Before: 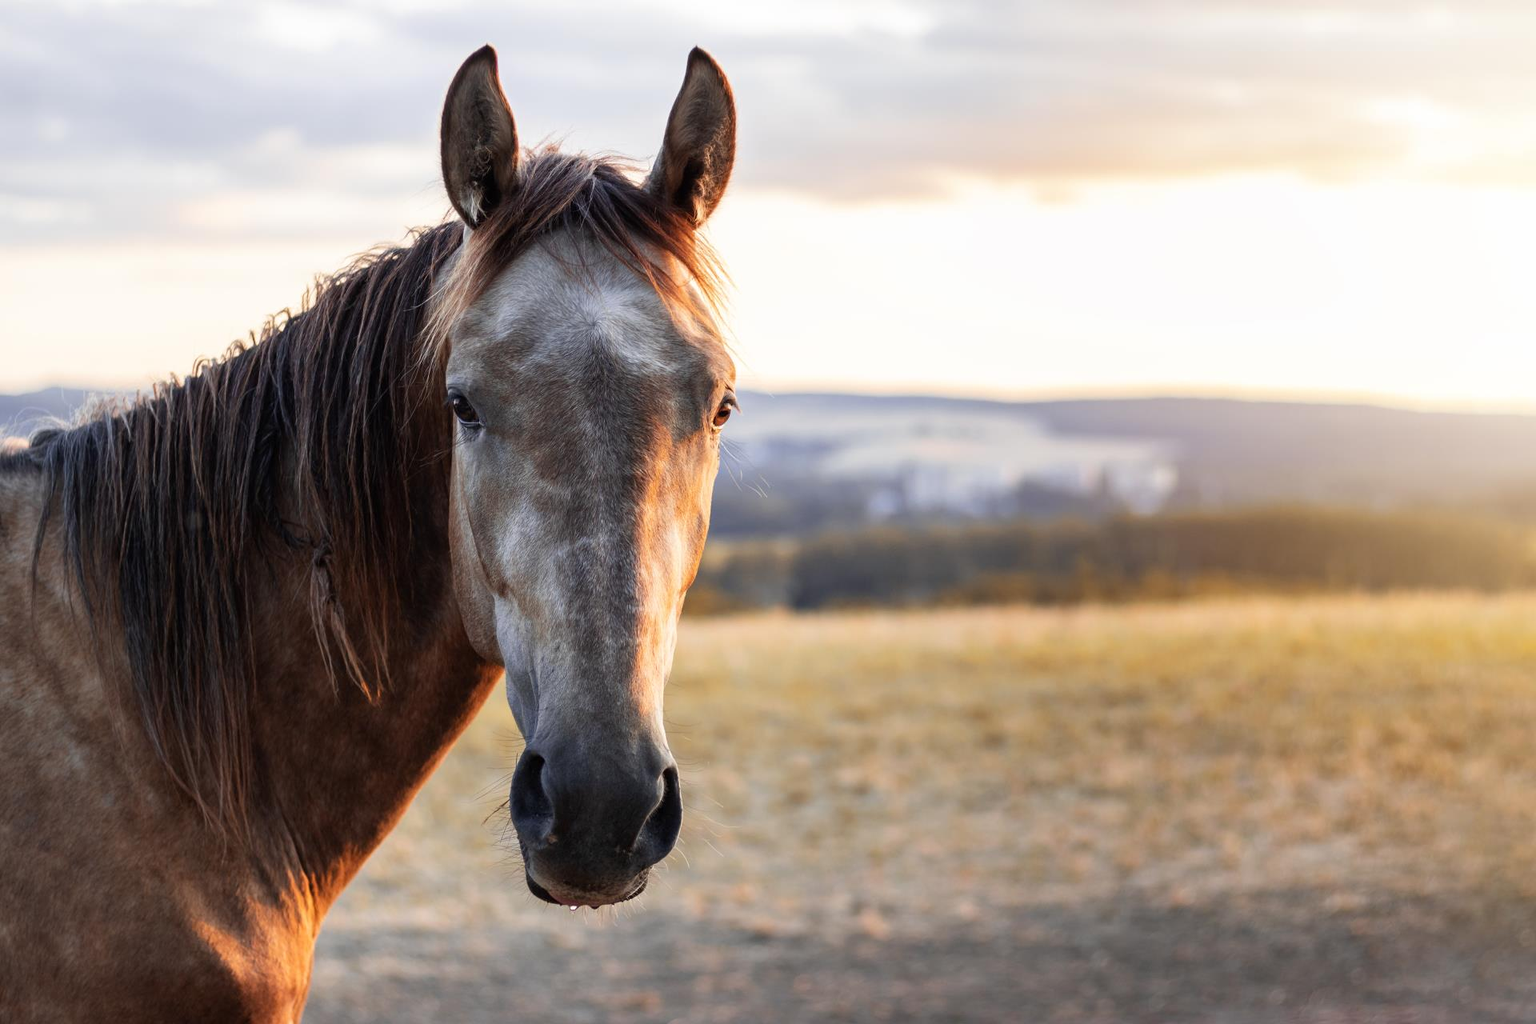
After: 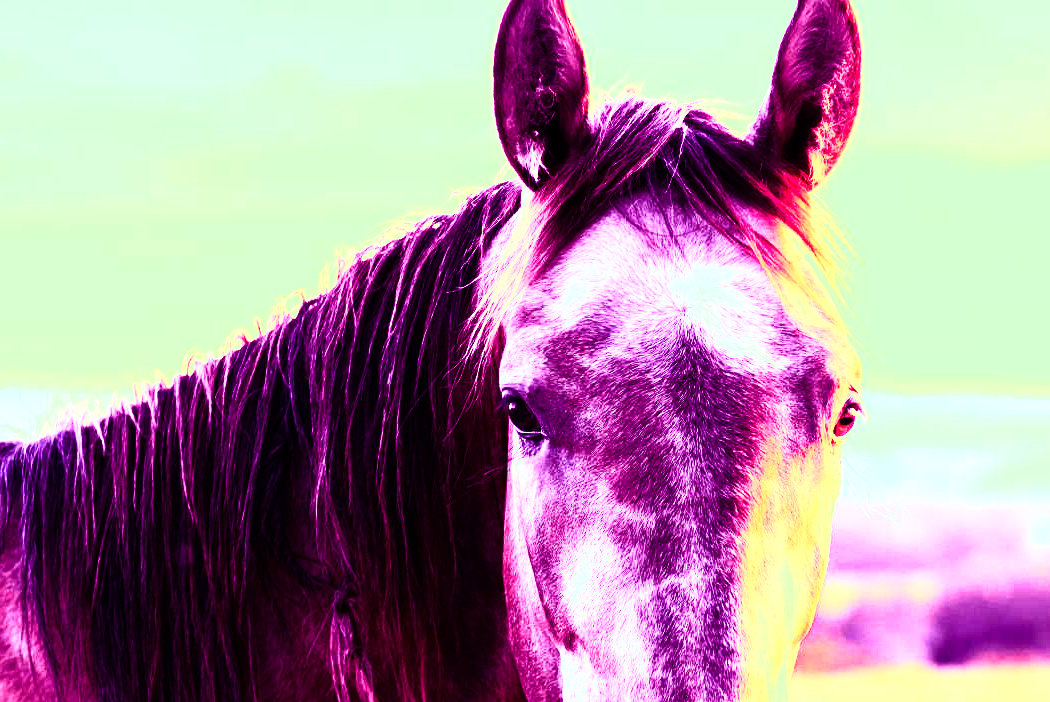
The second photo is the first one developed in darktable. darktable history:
exposure: black level correction 0.001, exposure 1.735 EV, compensate highlight preservation false
color balance: mode lift, gamma, gain (sRGB), lift [1, 1, 0.101, 1]
crop and rotate: left 3.047%, top 7.509%, right 42.236%, bottom 37.598%
rgb curve: curves: ch0 [(0, 0) (0.21, 0.15) (0.24, 0.21) (0.5, 0.75) (0.75, 0.96) (0.89, 0.99) (1, 1)]; ch1 [(0, 0.02) (0.21, 0.13) (0.25, 0.2) (0.5, 0.67) (0.75, 0.9) (0.89, 0.97) (1, 1)]; ch2 [(0, 0.02) (0.21, 0.13) (0.25, 0.2) (0.5, 0.67) (0.75, 0.9) (0.89, 0.97) (1, 1)], compensate middle gray true
